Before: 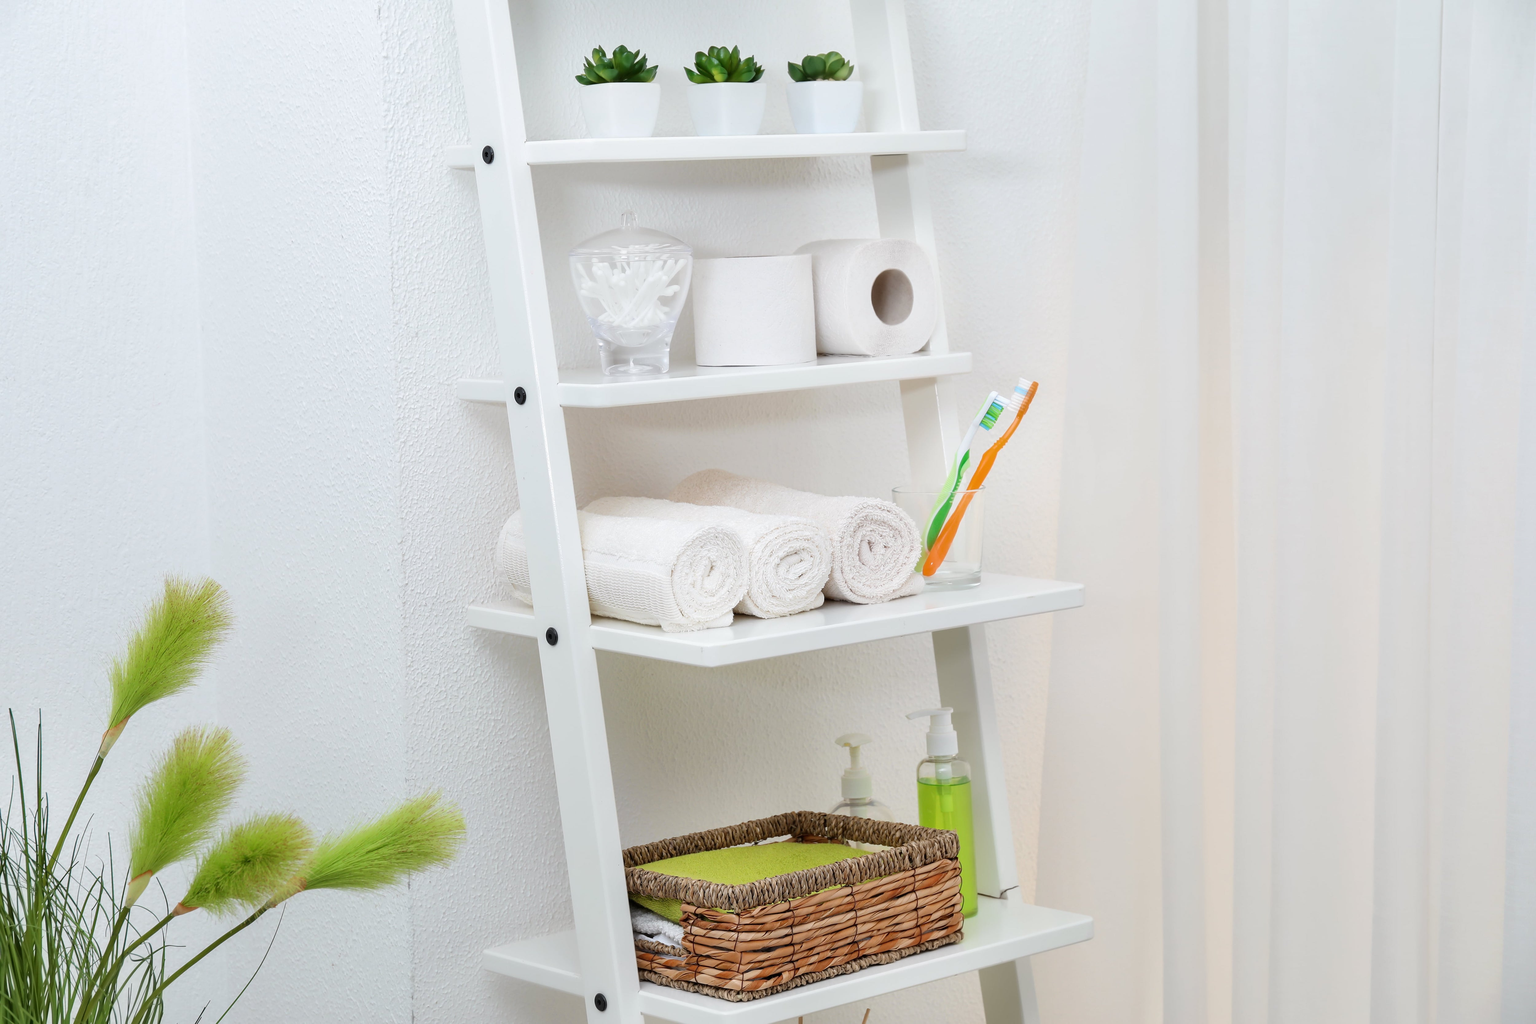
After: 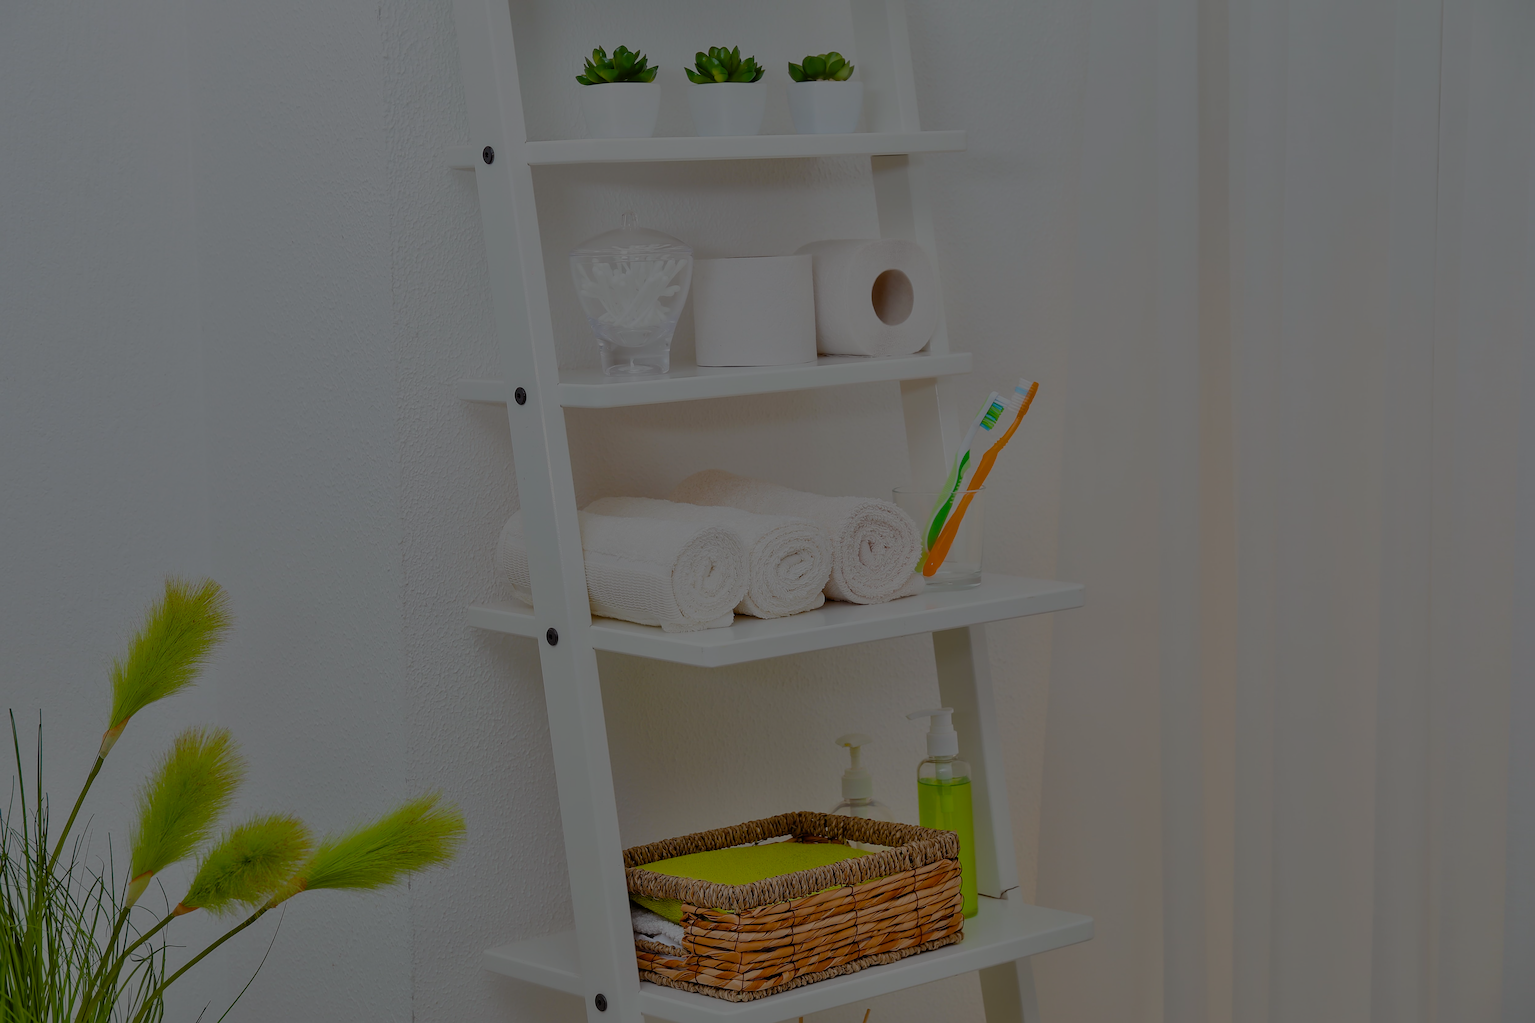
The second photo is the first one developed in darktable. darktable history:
shadows and highlights: on, module defaults
color balance rgb: power › luminance -3.656%, power › chroma 0.571%, power › hue 38.29°, perceptual saturation grading › global saturation 35.914%, perceptual saturation grading › shadows 35.21%, perceptual brilliance grading › global brilliance -48.169%
sharpen: amount 0.57
levels: gray 59.36%
